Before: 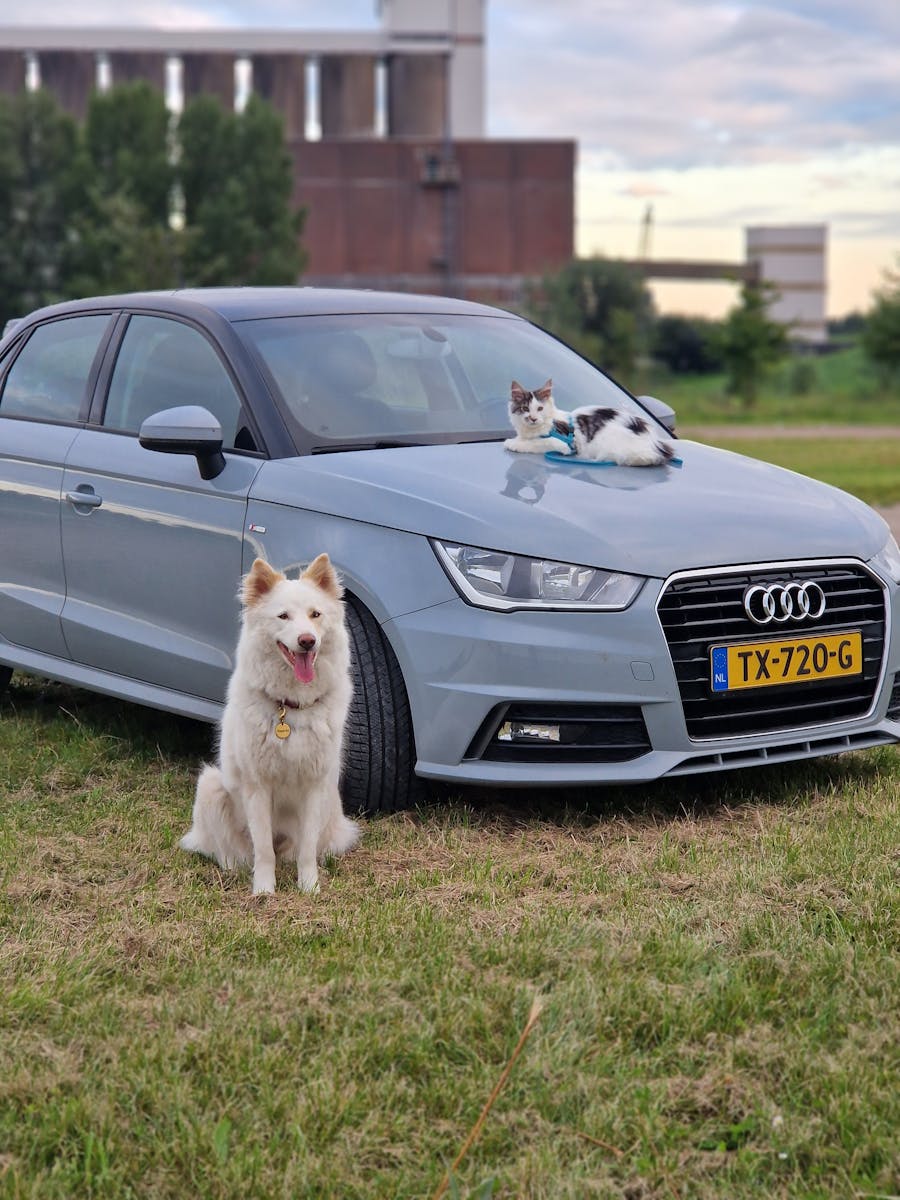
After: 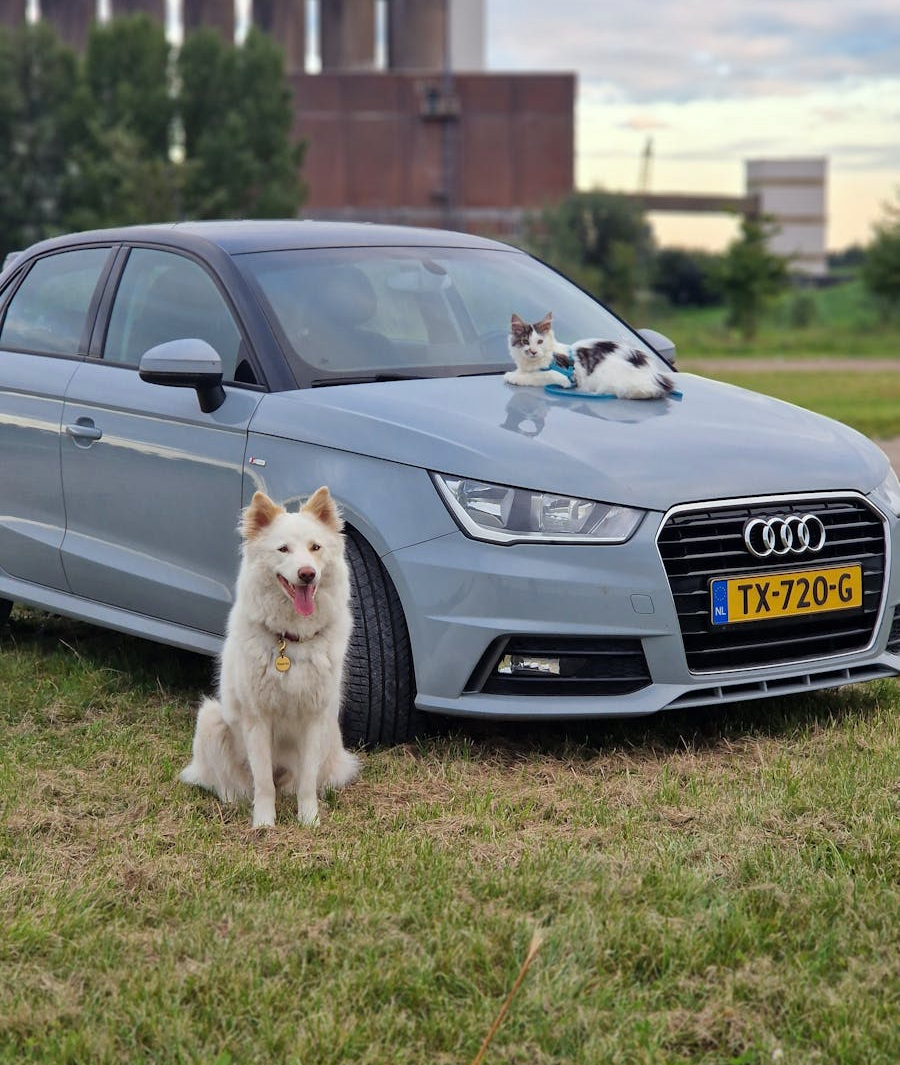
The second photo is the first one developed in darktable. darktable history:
color correction: highlights a* -2.68, highlights b* 2.57
crop and rotate: top 5.609%, bottom 5.609%
